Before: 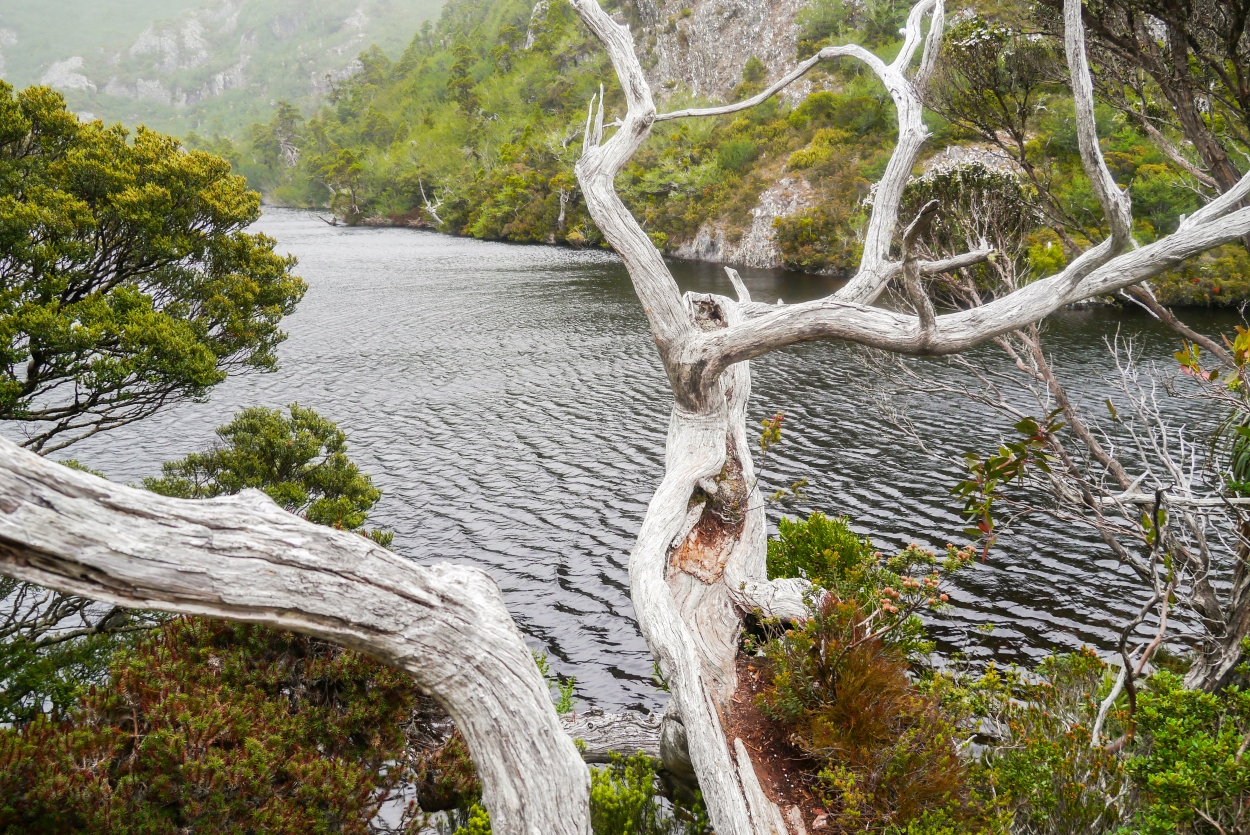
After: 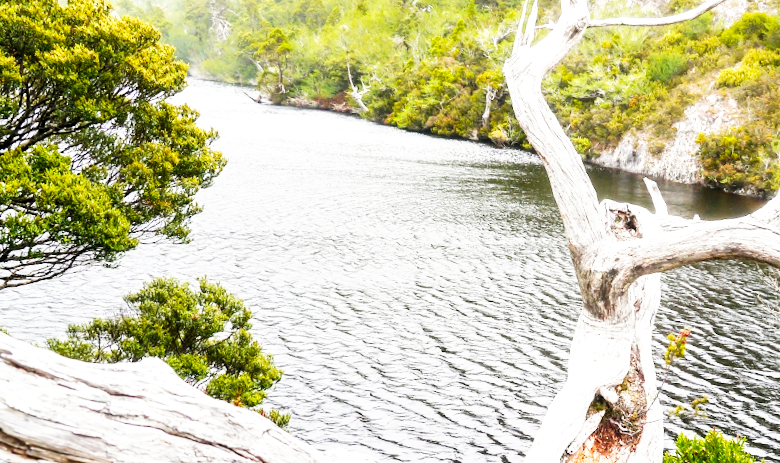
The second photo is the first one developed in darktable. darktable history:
base curve: curves: ch0 [(0, 0) (0.007, 0.004) (0.027, 0.03) (0.046, 0.07) (0.207, 0.54) (0.442, 0.872) (0.673, 0.972) (1, 1)], preserve colors none
local contrast: highlights 100%, shadows 100%, detail 120%, midtone range 0.2
crop and rotate: angle -4.99°, left 2.122%, top 6.945%, right 27.566%, bottom 30.519%
